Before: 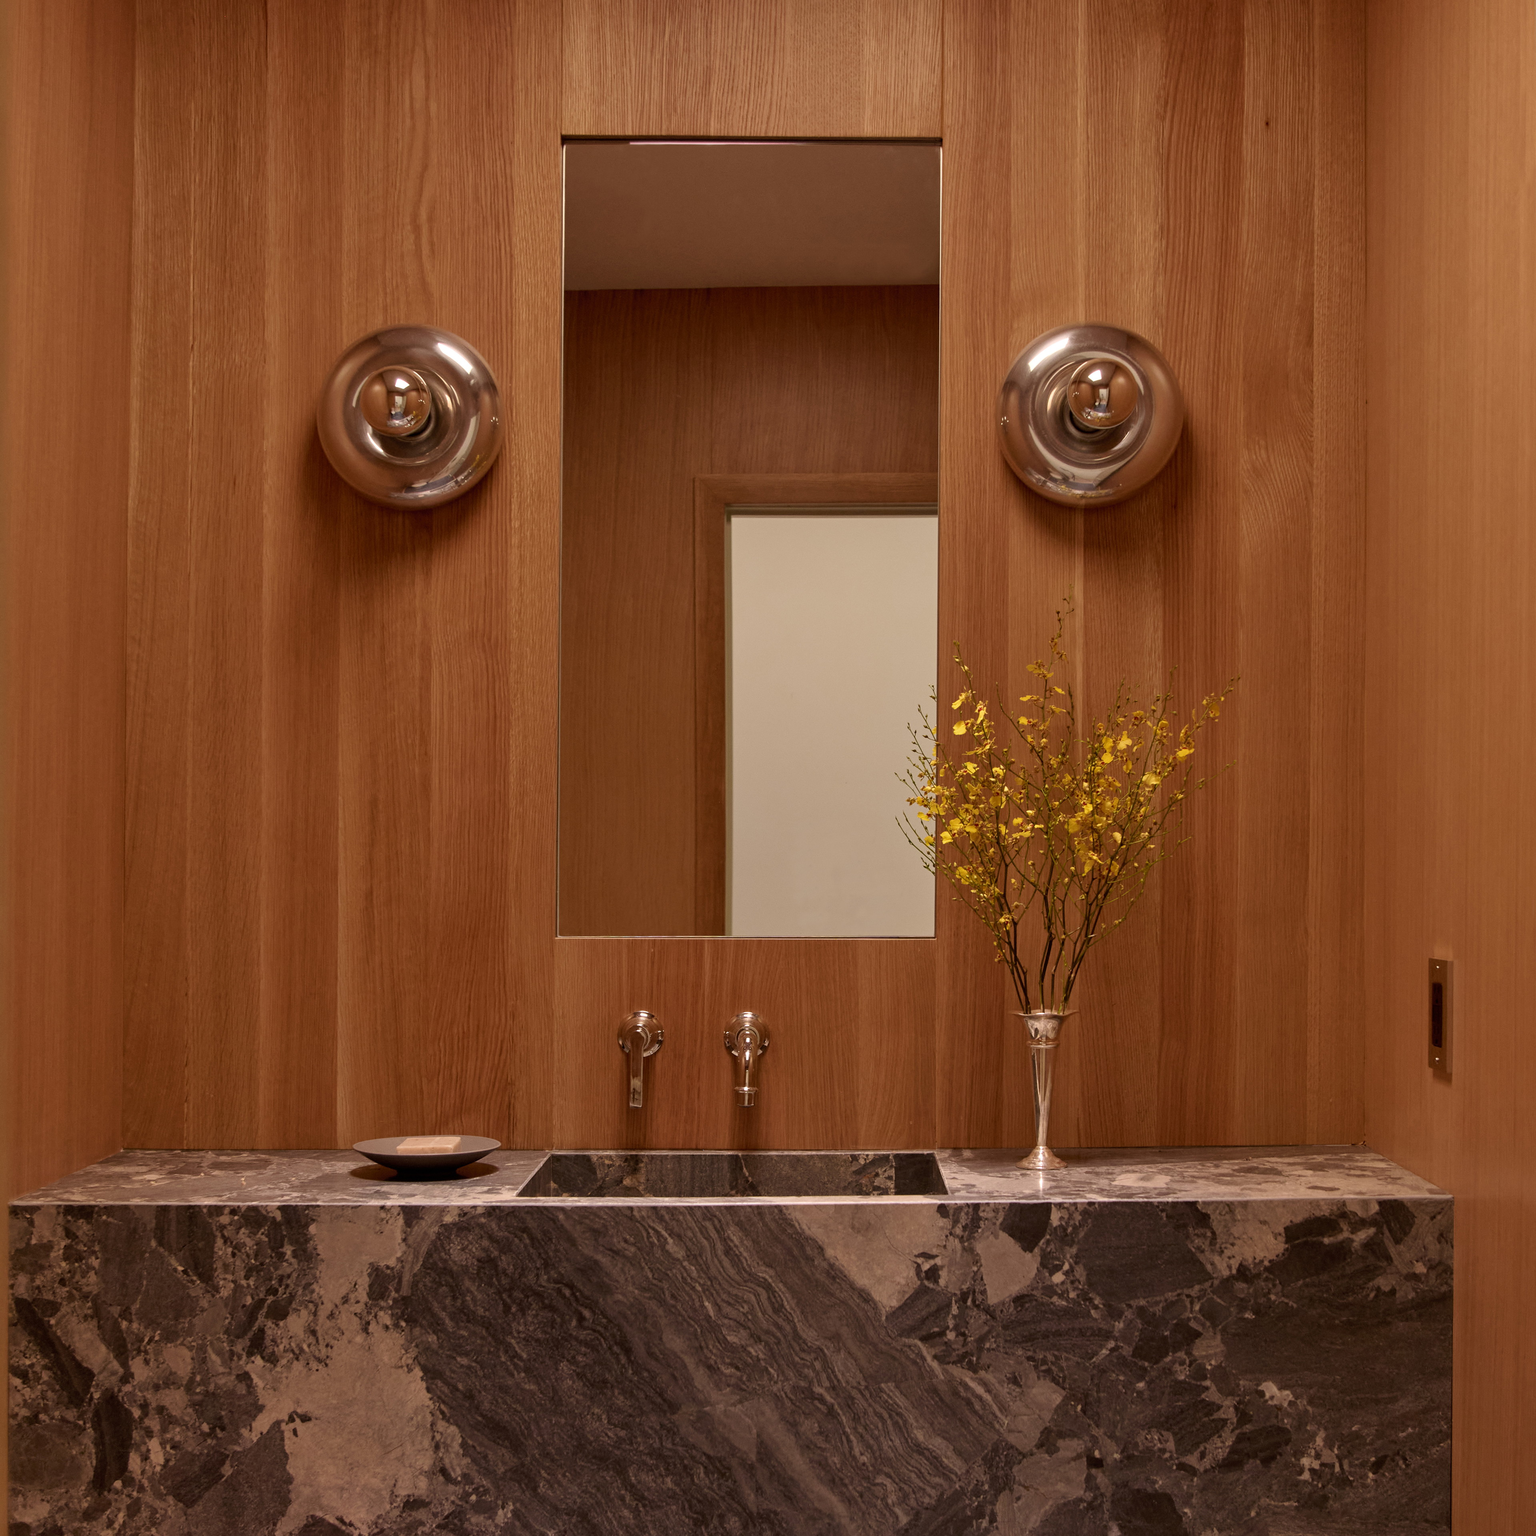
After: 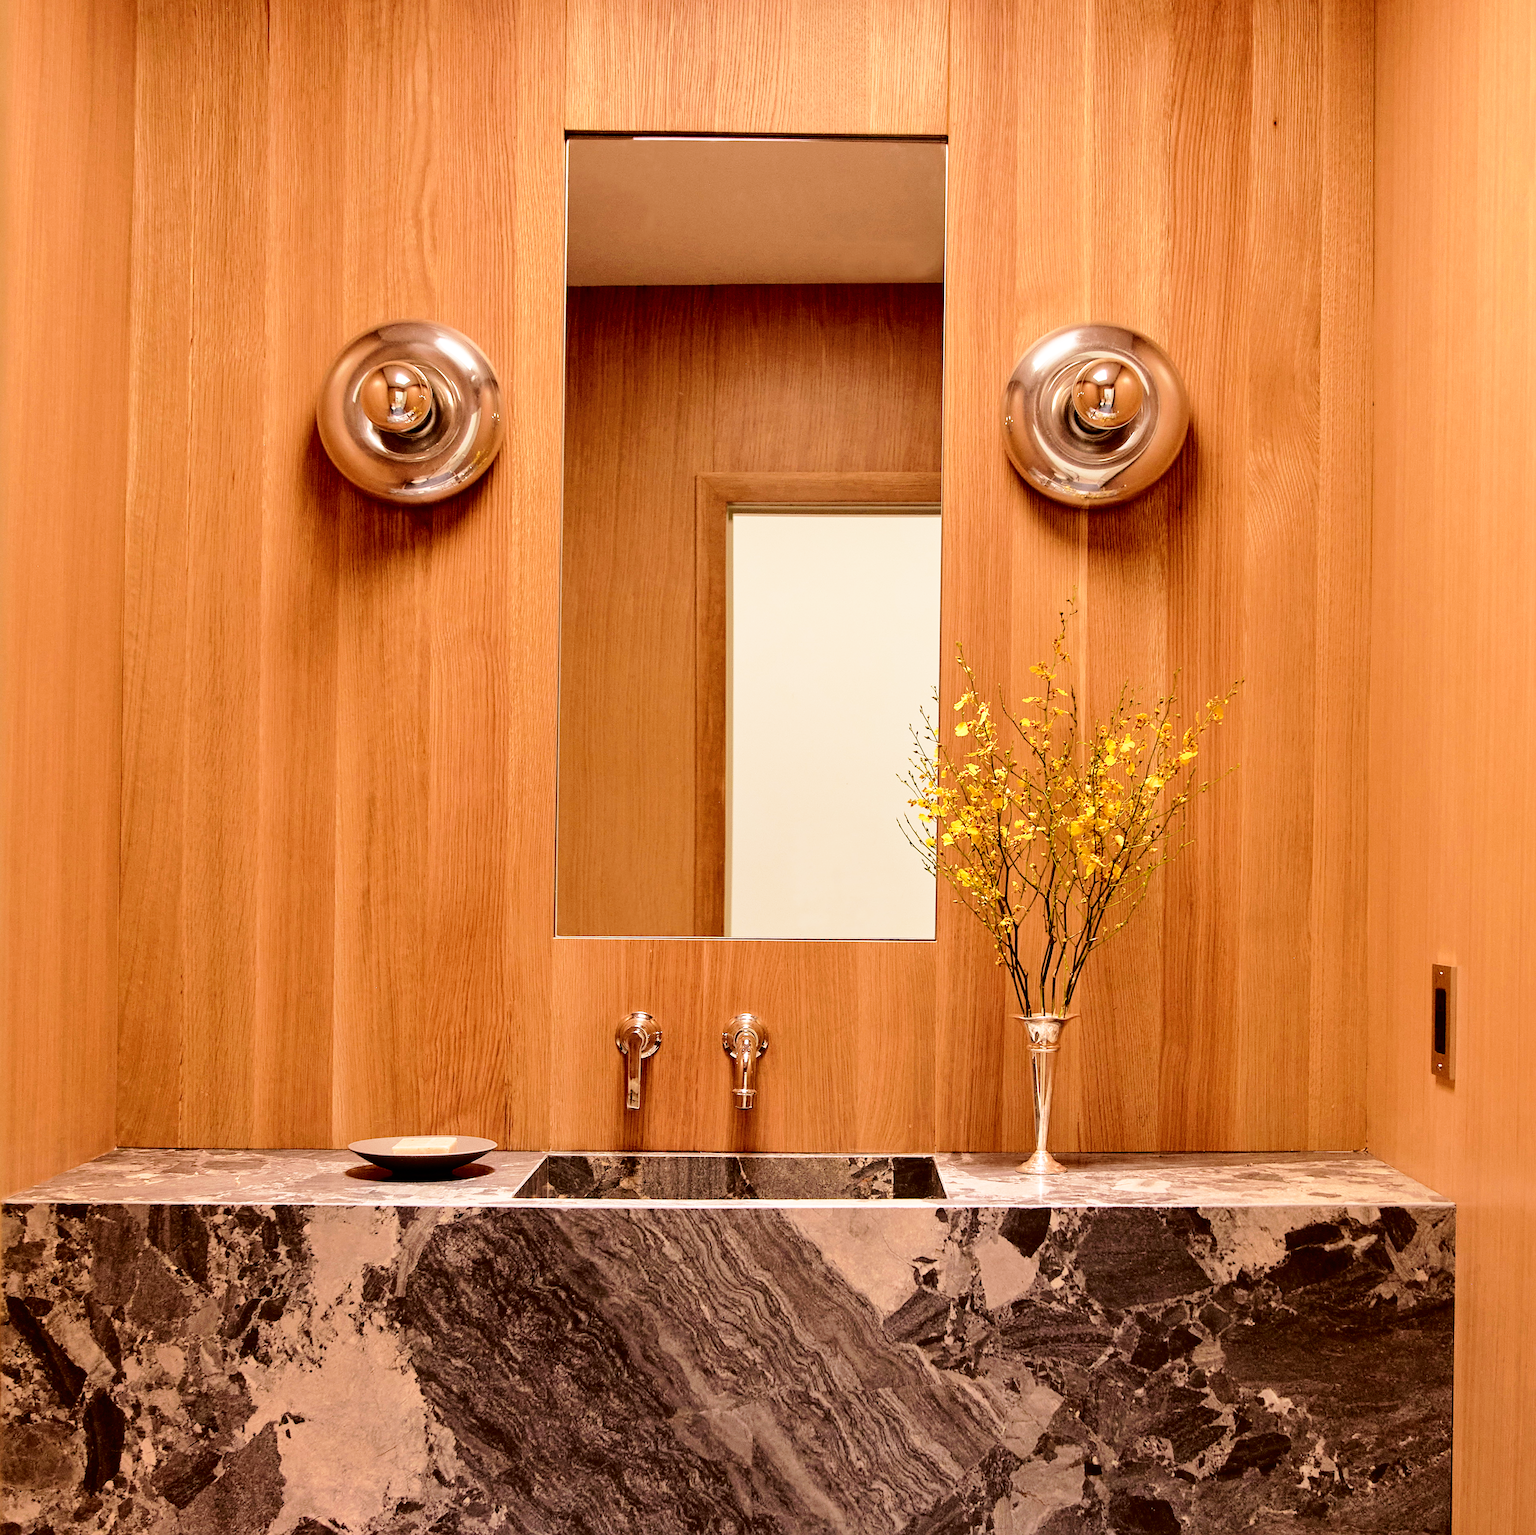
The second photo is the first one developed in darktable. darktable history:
crop and rotate: angle -0.374°
tone curve: curves: ch0 [(0, 0) (0.003, 0.001) (0.011, 0.008) (0.025, 0.015) (0.044, 0.025) (0.069, 0.037) (0.1, 0.056) (0.136, 0.091) (0.177, 0.157) (0.224, 0.231) (0.277, 0.319) (0.335, 0.4) (0.399, 0.493) (0.468, 0.571) (0.543, 0.645) (0.623, 0.706) (0.709, 0.77) (0.801, 0.838) (0.898, 0.918) (1, 1)], color space Lab, independent channels, preserve colors none
base curve: curves: ch0 [(0, 0) (0.012, 0.01) (0.073, 0.168) (0.31, 0.711) (0.645, 0.957) (1, 1)], preserve colors none
sharpen: on, module defaults
